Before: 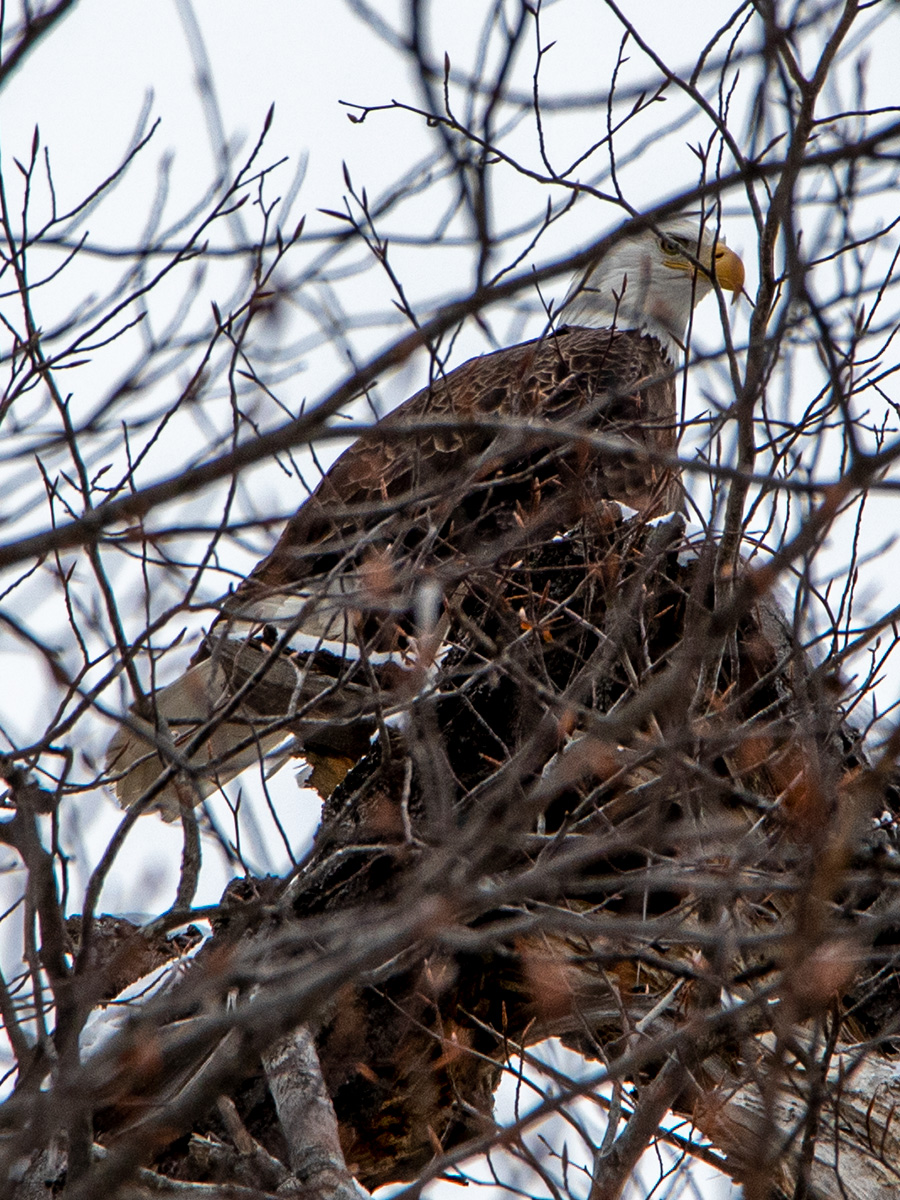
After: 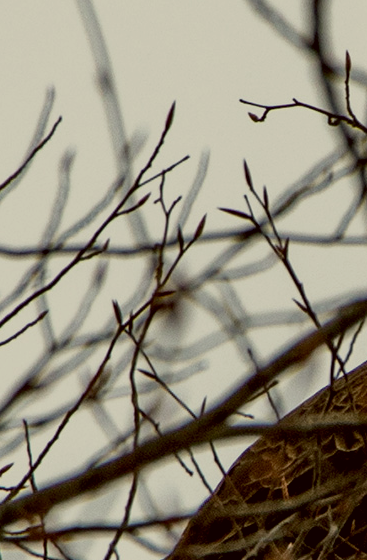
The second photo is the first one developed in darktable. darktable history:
color correction: highlights a* -1.38, highlights b* 10.36, shadows a* 0.909, shadows b* 19.68
crop and rotate: left 11.075%, top 0.12%, right 48.142%, bottom 53.148%
color balance rgb: linear chroma grading › shadows -2.292%, linear chroma grading › highlights -14.626%, linear chroma grading › global chroma -9.872%, linear chroma grading › mid-tones -10.17%, perceptual saturation grading › global saturation 29.759%
exposure: black level correction 0.009, exposure -0.679 EV, compensate highlight preservation false
